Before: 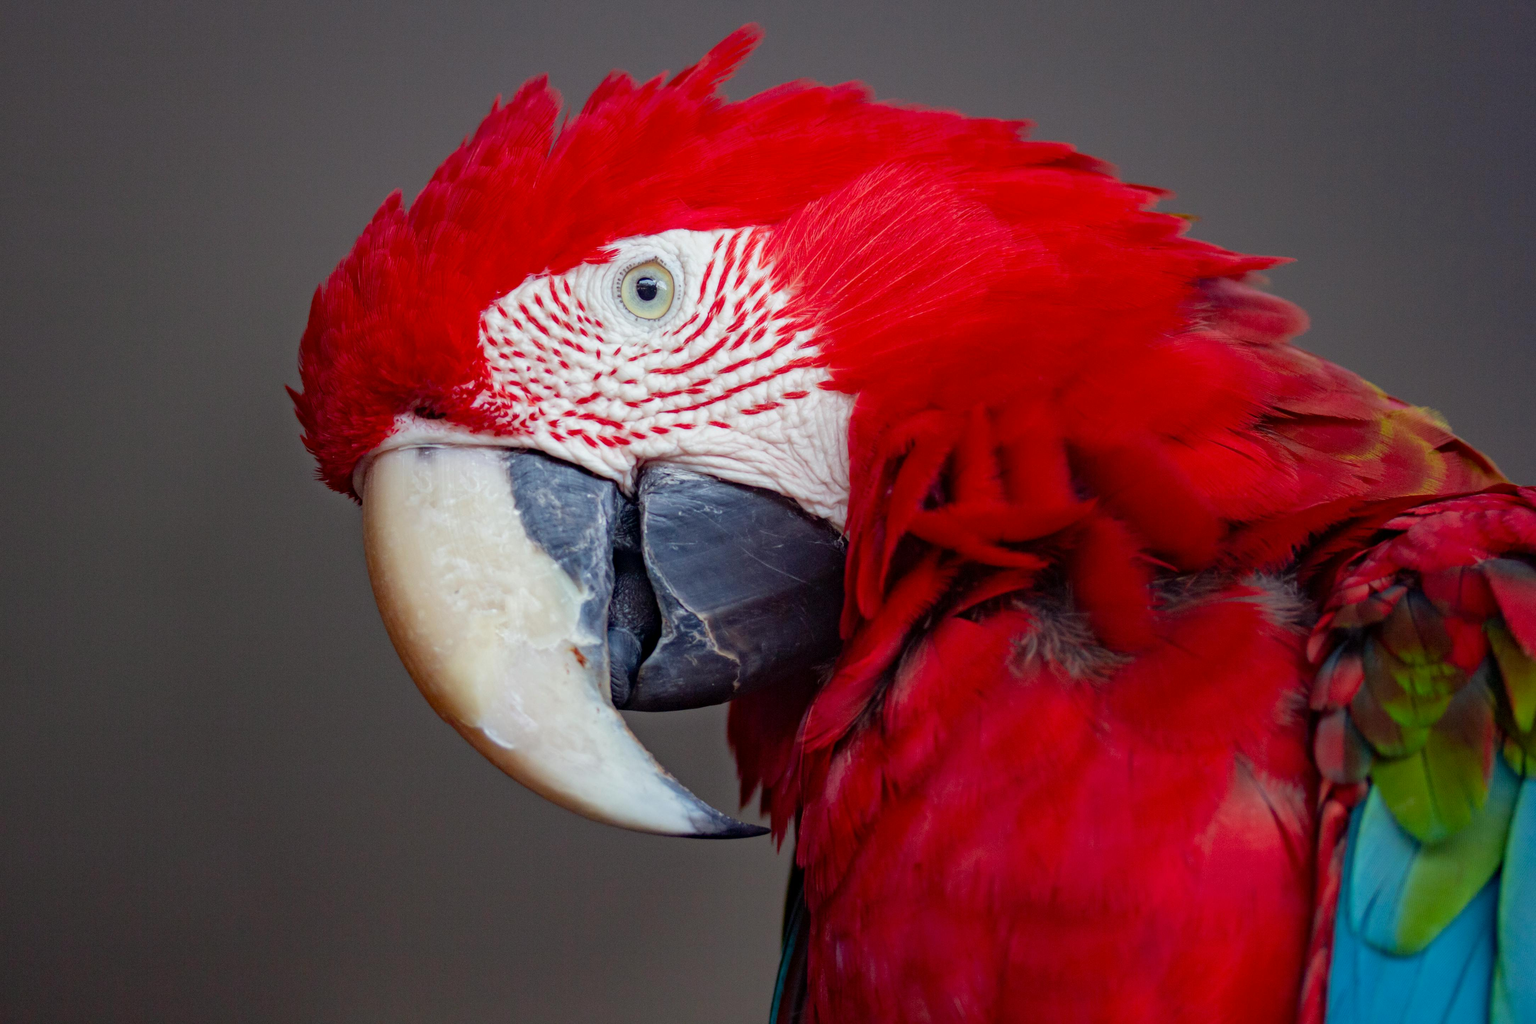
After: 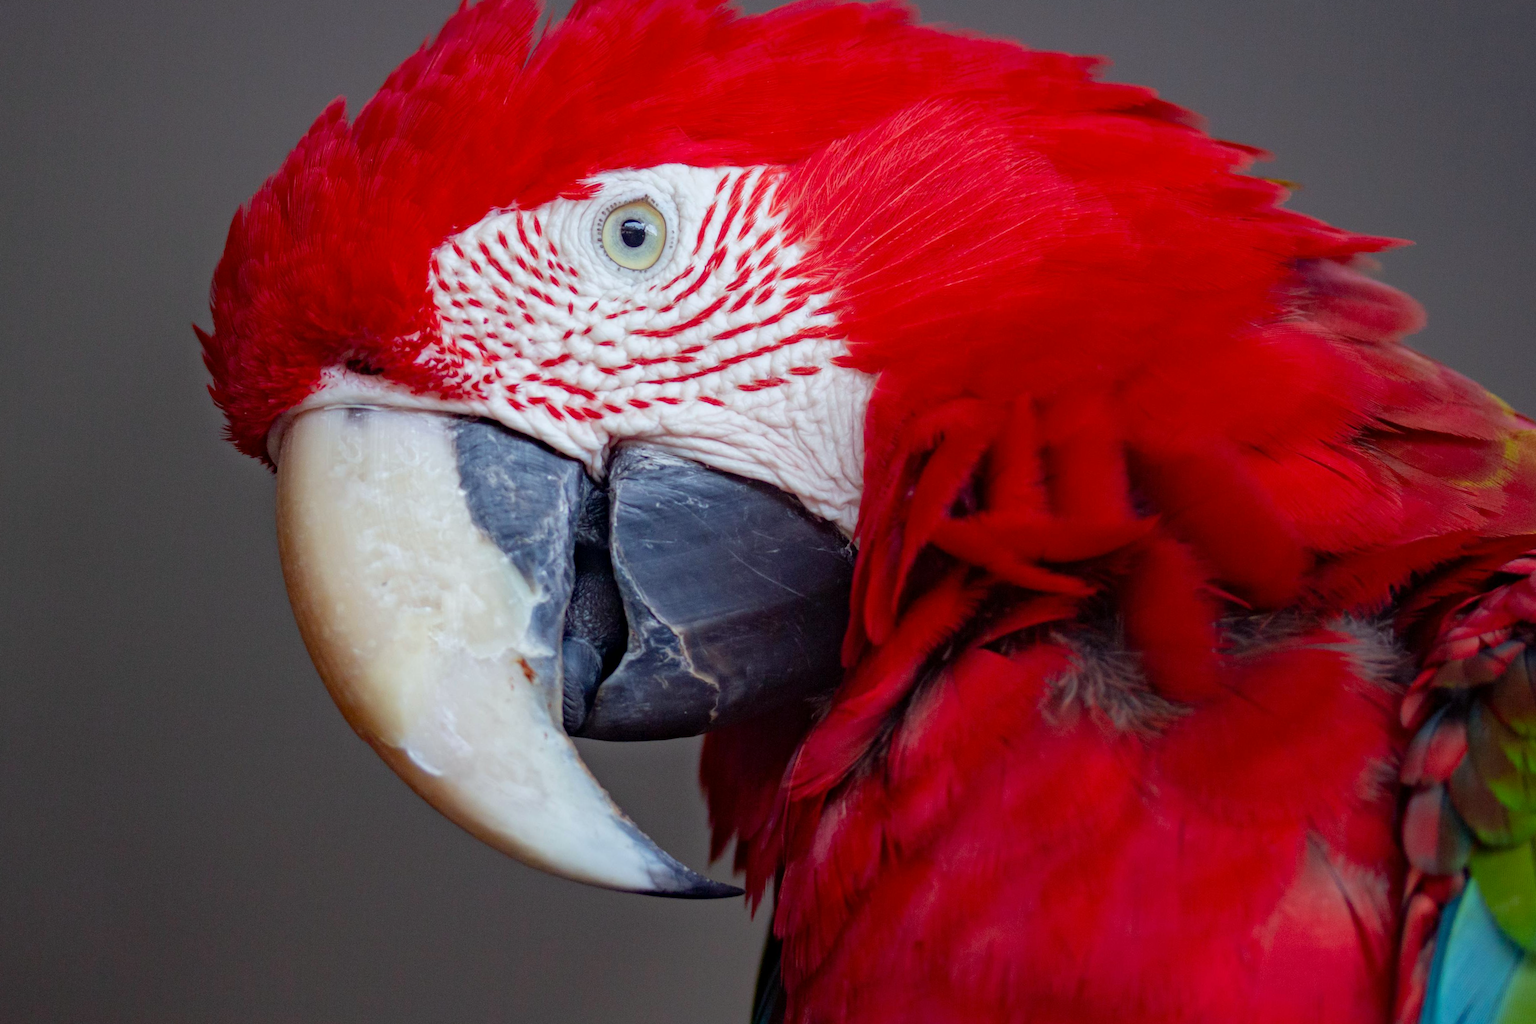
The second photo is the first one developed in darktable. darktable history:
crop and rotate: angle -3.27°, left 5.211%, top 5.211%, right 4.607%, bottom 4.607%
white balance: red 0.98, blue 1.034
